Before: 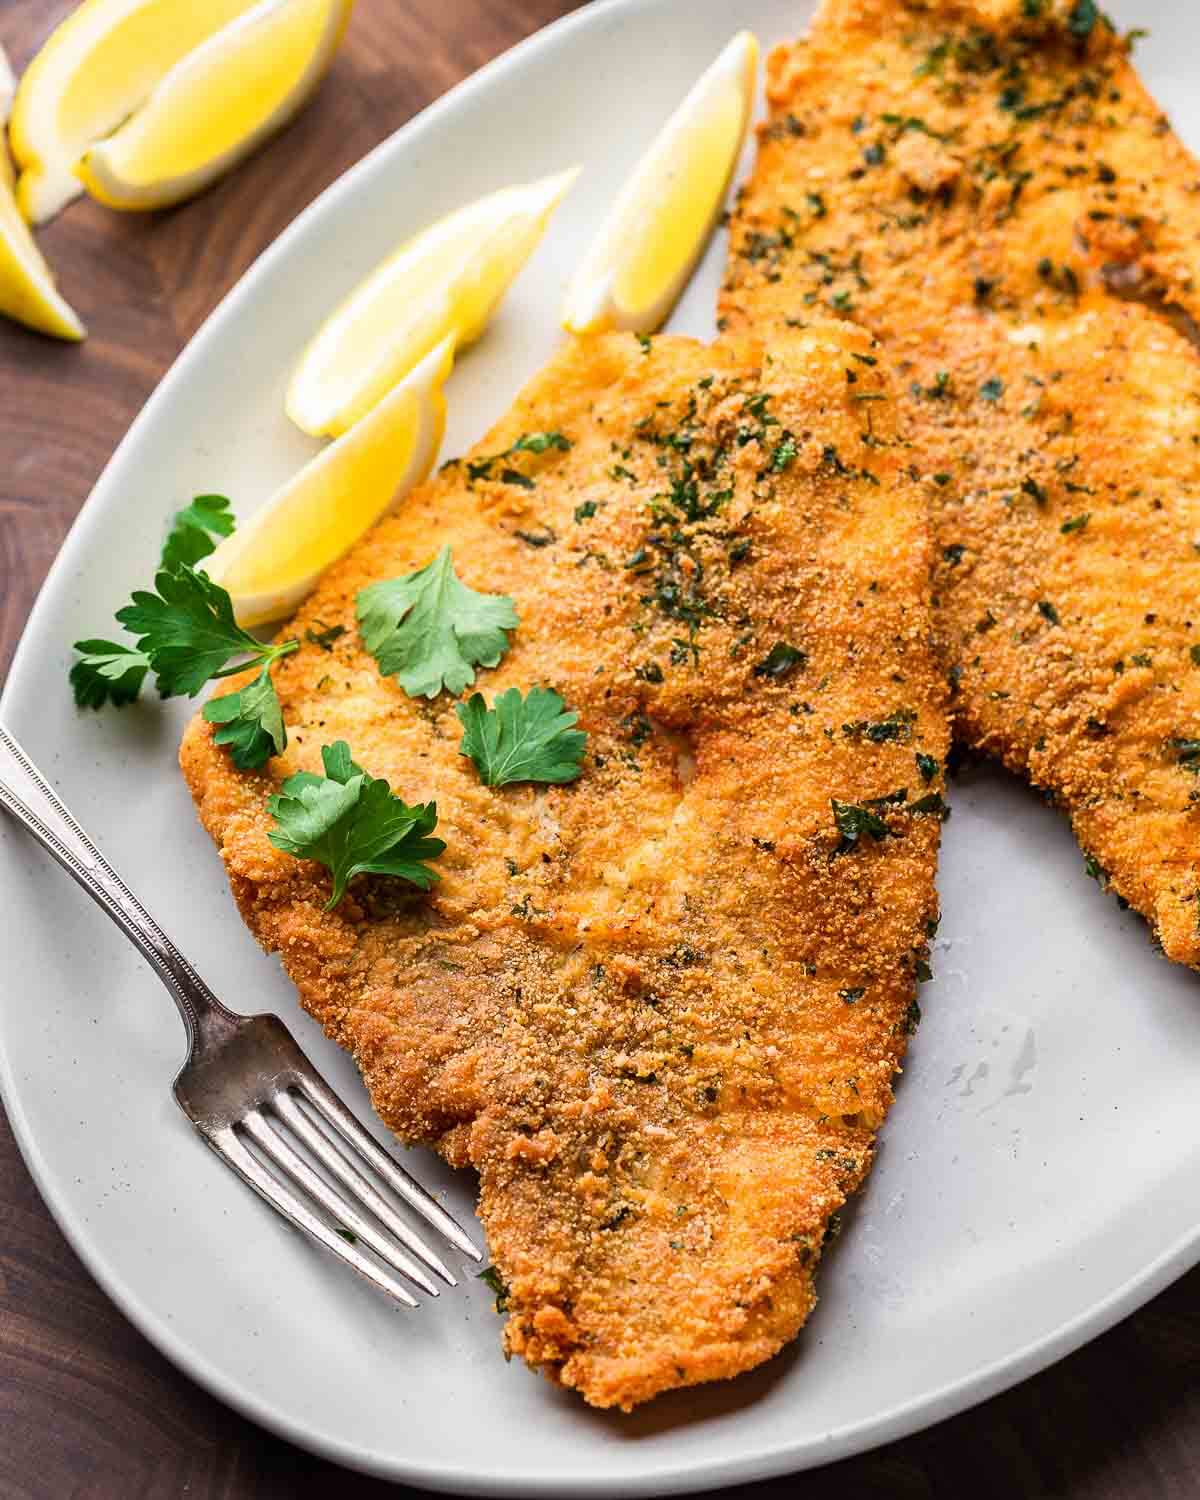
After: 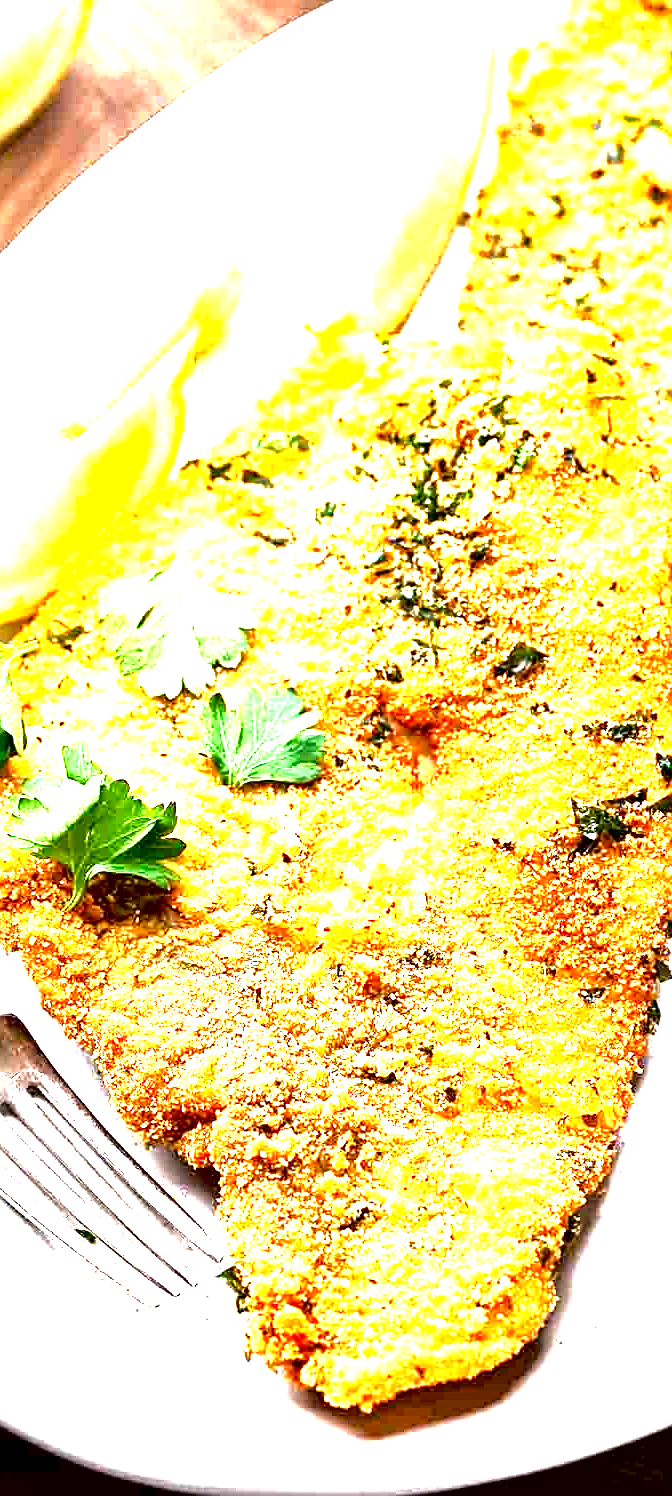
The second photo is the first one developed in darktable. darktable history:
crop: left 21.674%, right 22.086%
local contrast: mode bilateral grid, contrast 20, coarseness 50, detail 171%, midtone range 0.2
tone equalizer: -8 EV -0.75 EV, -7 EV -0.7 EV, -6 EV -0.6 EV, -5 EV -0.4 EV, -3 EV 0.4 EV, -2 EV 0.6 EV, -1 EV 0.7 EV, +0 EV 0.75 EV, edges refinement/feathering 500, mask exposure compensation -1.57 EV, preserve details no
exposure: black level correction 0.005, exposure 2.084 EV, compensate highlight preservation false
sharpen: on, module defaults
